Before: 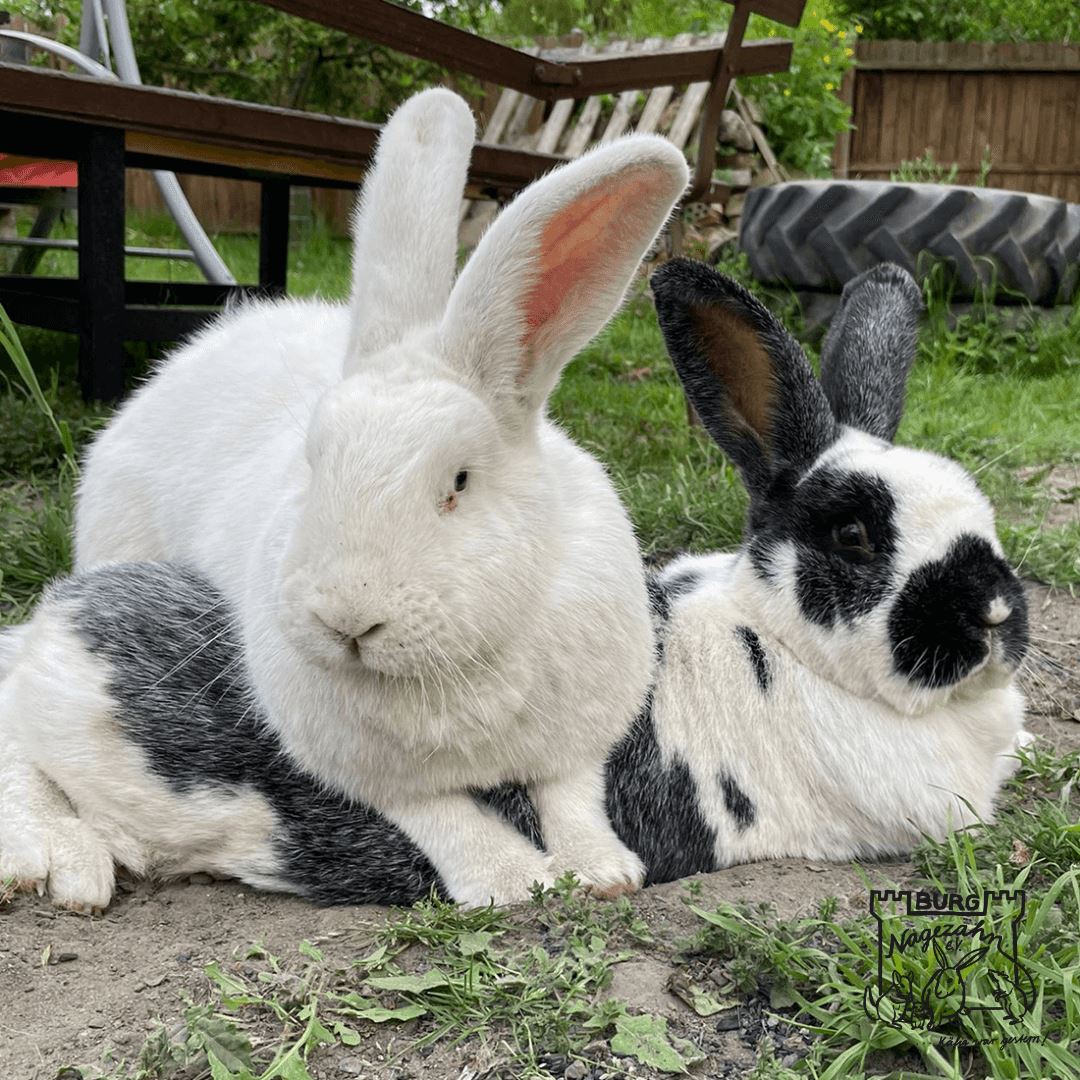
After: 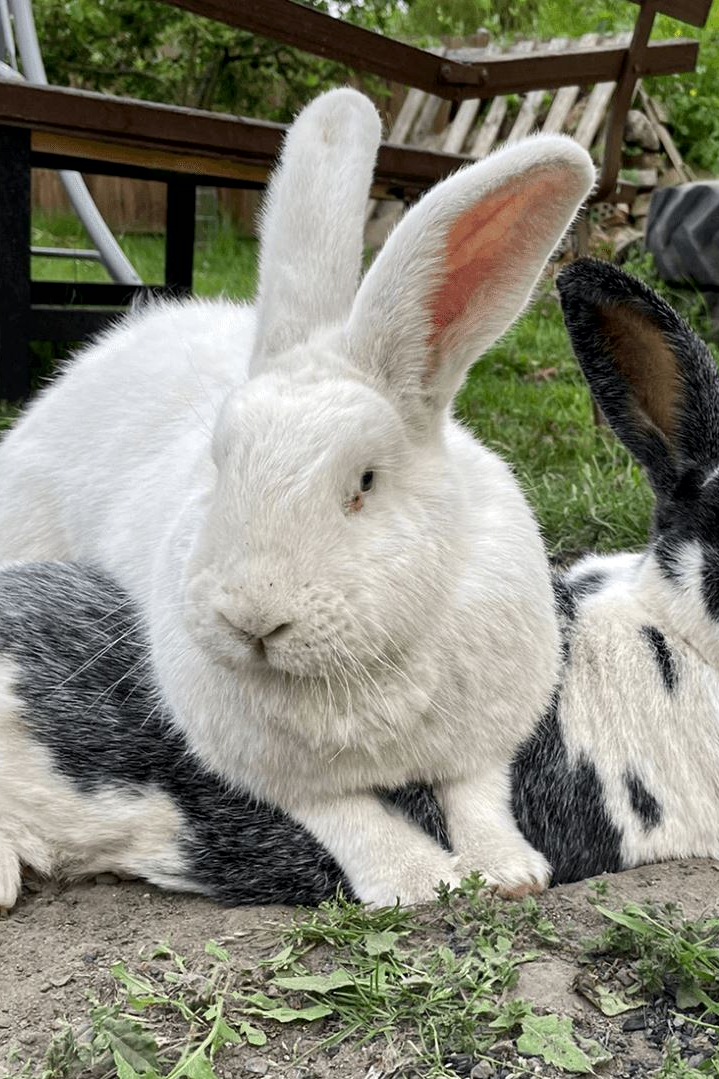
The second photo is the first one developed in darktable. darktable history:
crop and rotate: left 8.786%, right 24.548%
local contrast: mode bilateral grid, contrast 20, coarseness 50, detail 141%, midtone range 0.2
